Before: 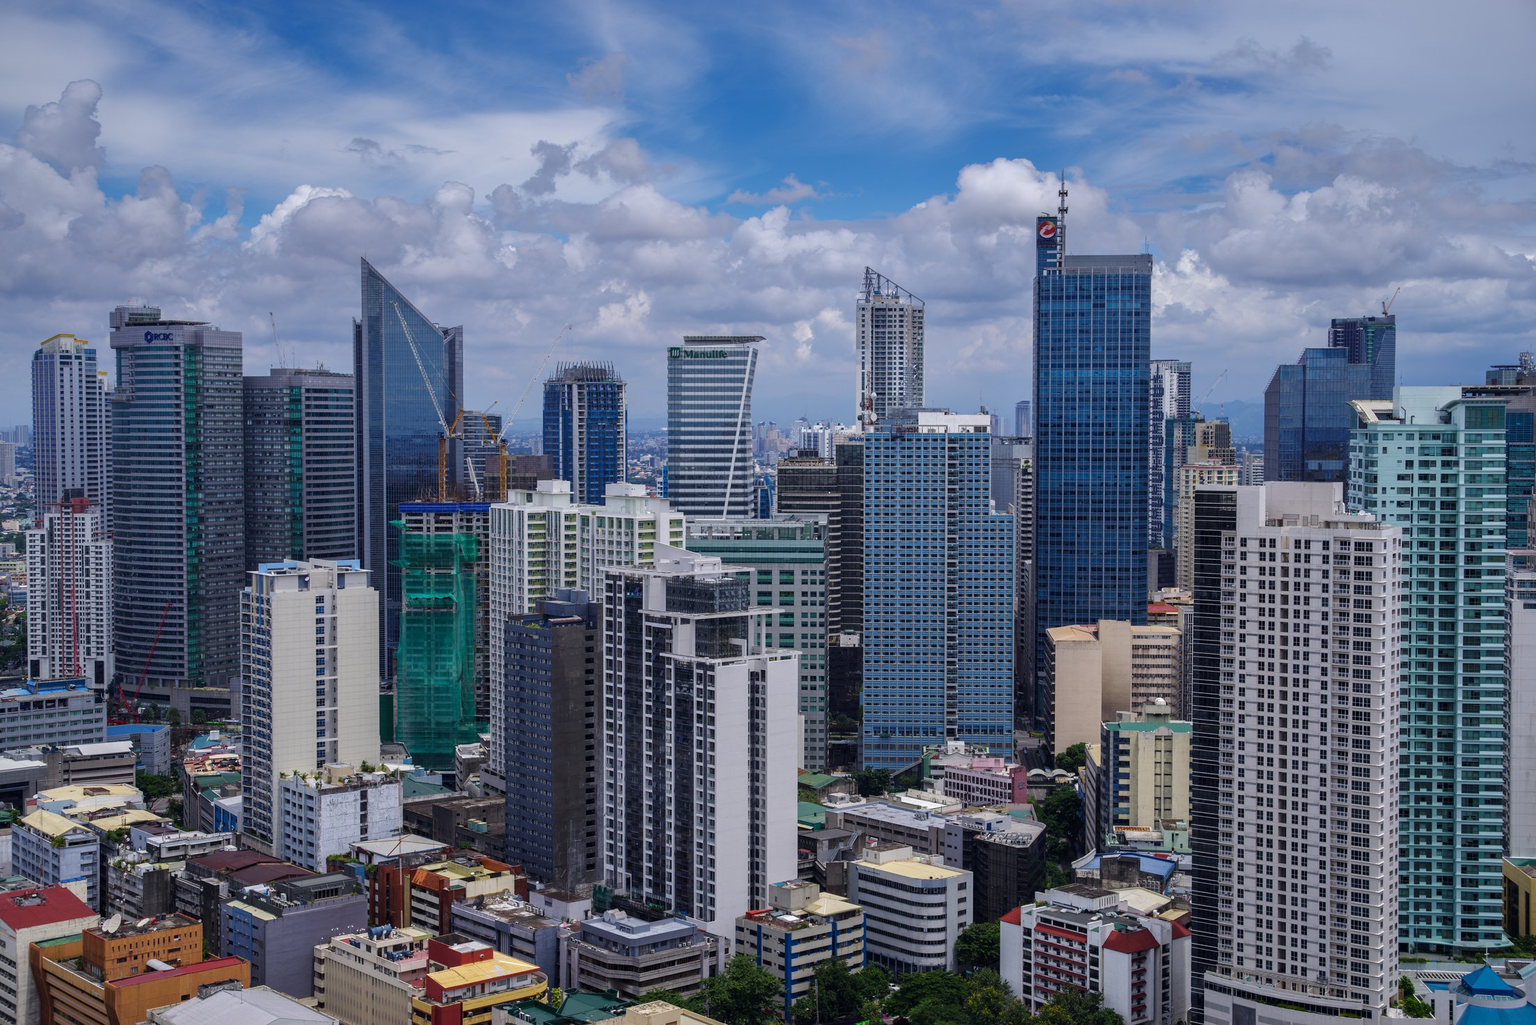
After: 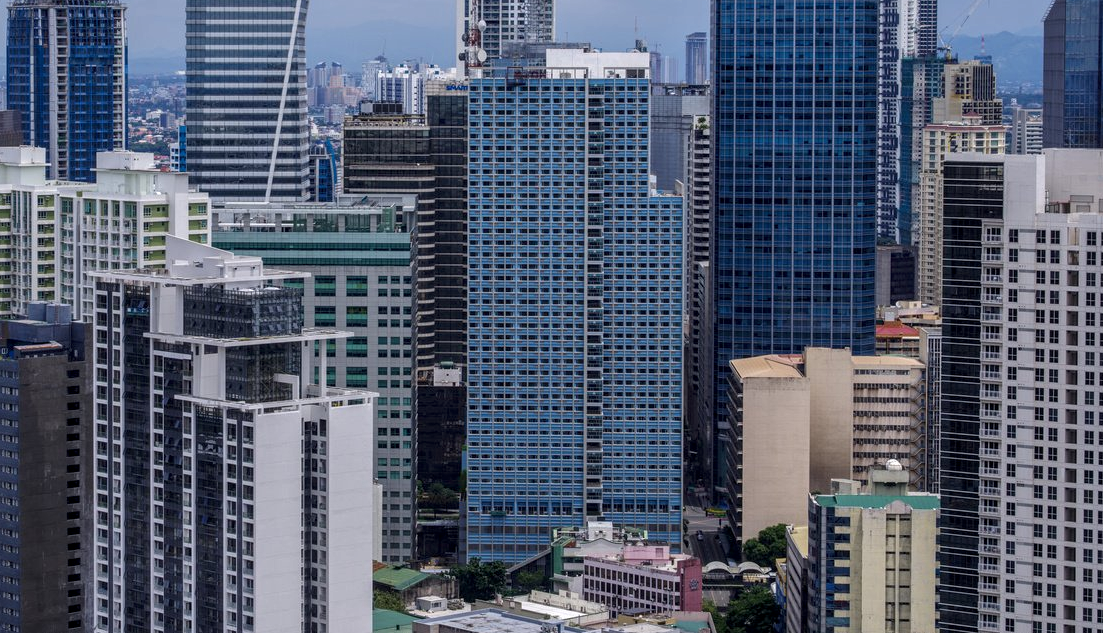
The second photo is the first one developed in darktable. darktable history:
crop: left 35.093%, top 36.907%, right 14.939%, bottom 20.086%
local contrast: detail 130%
contrast equalizer: octaves 7, y [[0.515 ×6], [0.507 ×6], [0.425 ×6], [0 ×6], [0 ×6]], mix -0.215
